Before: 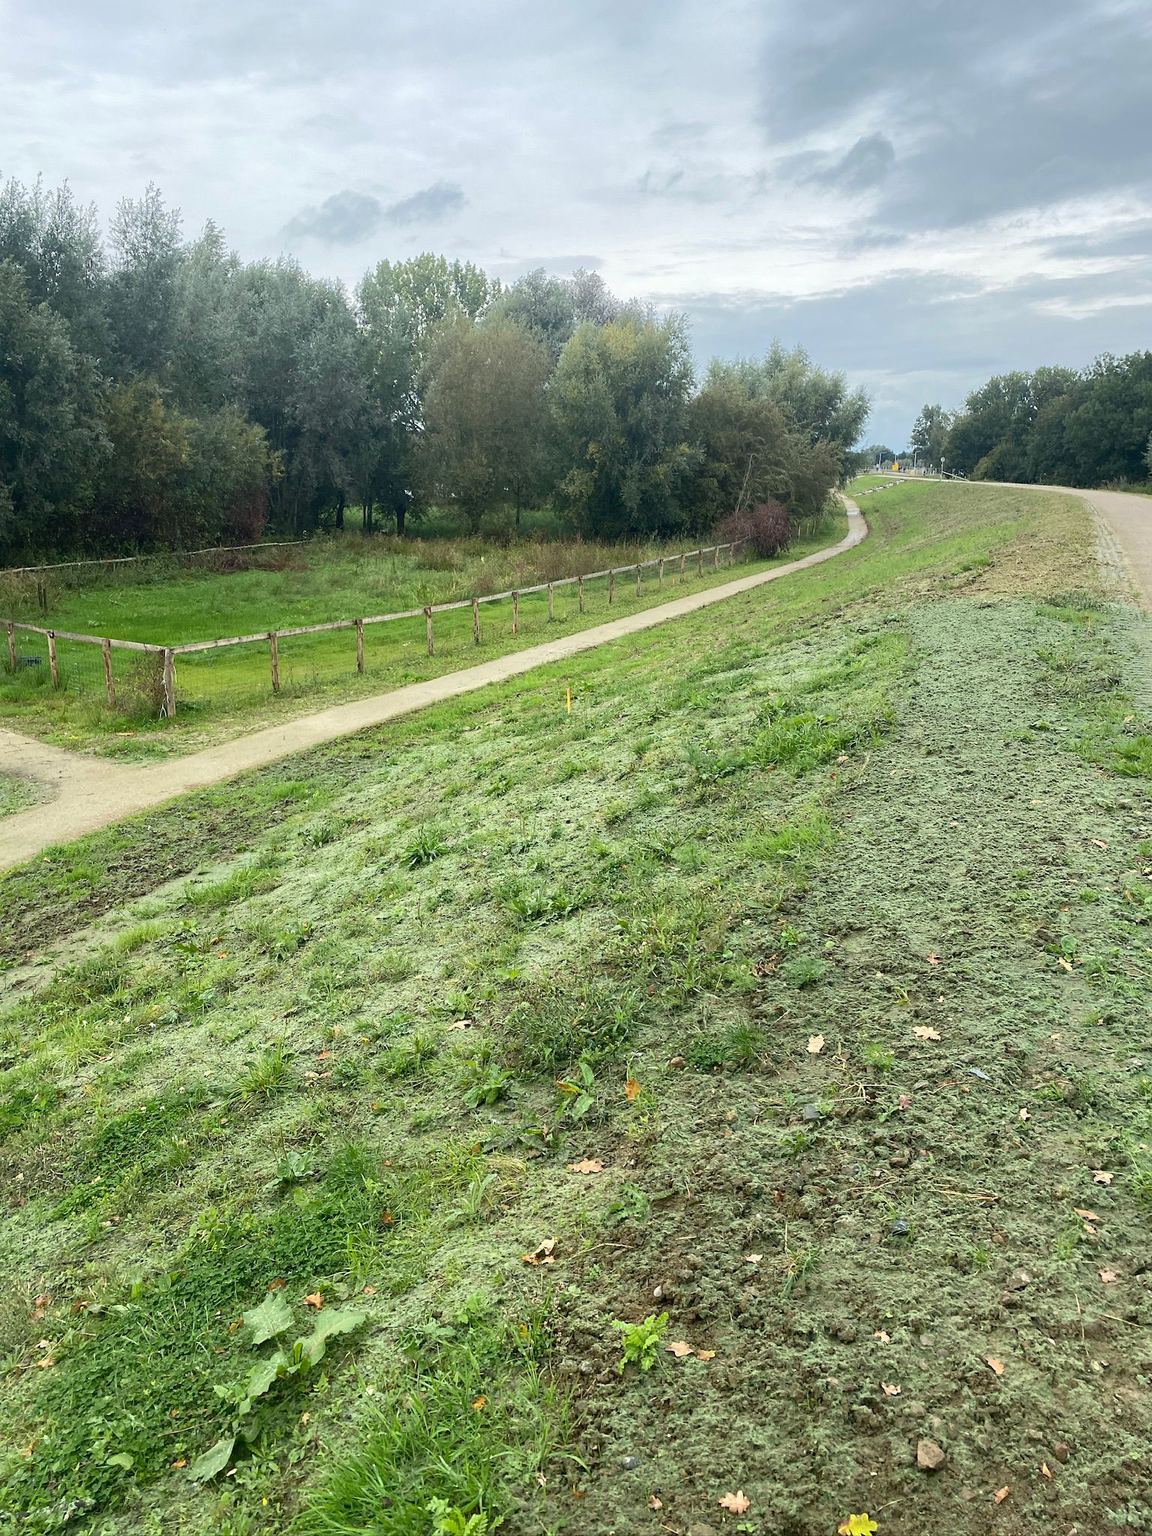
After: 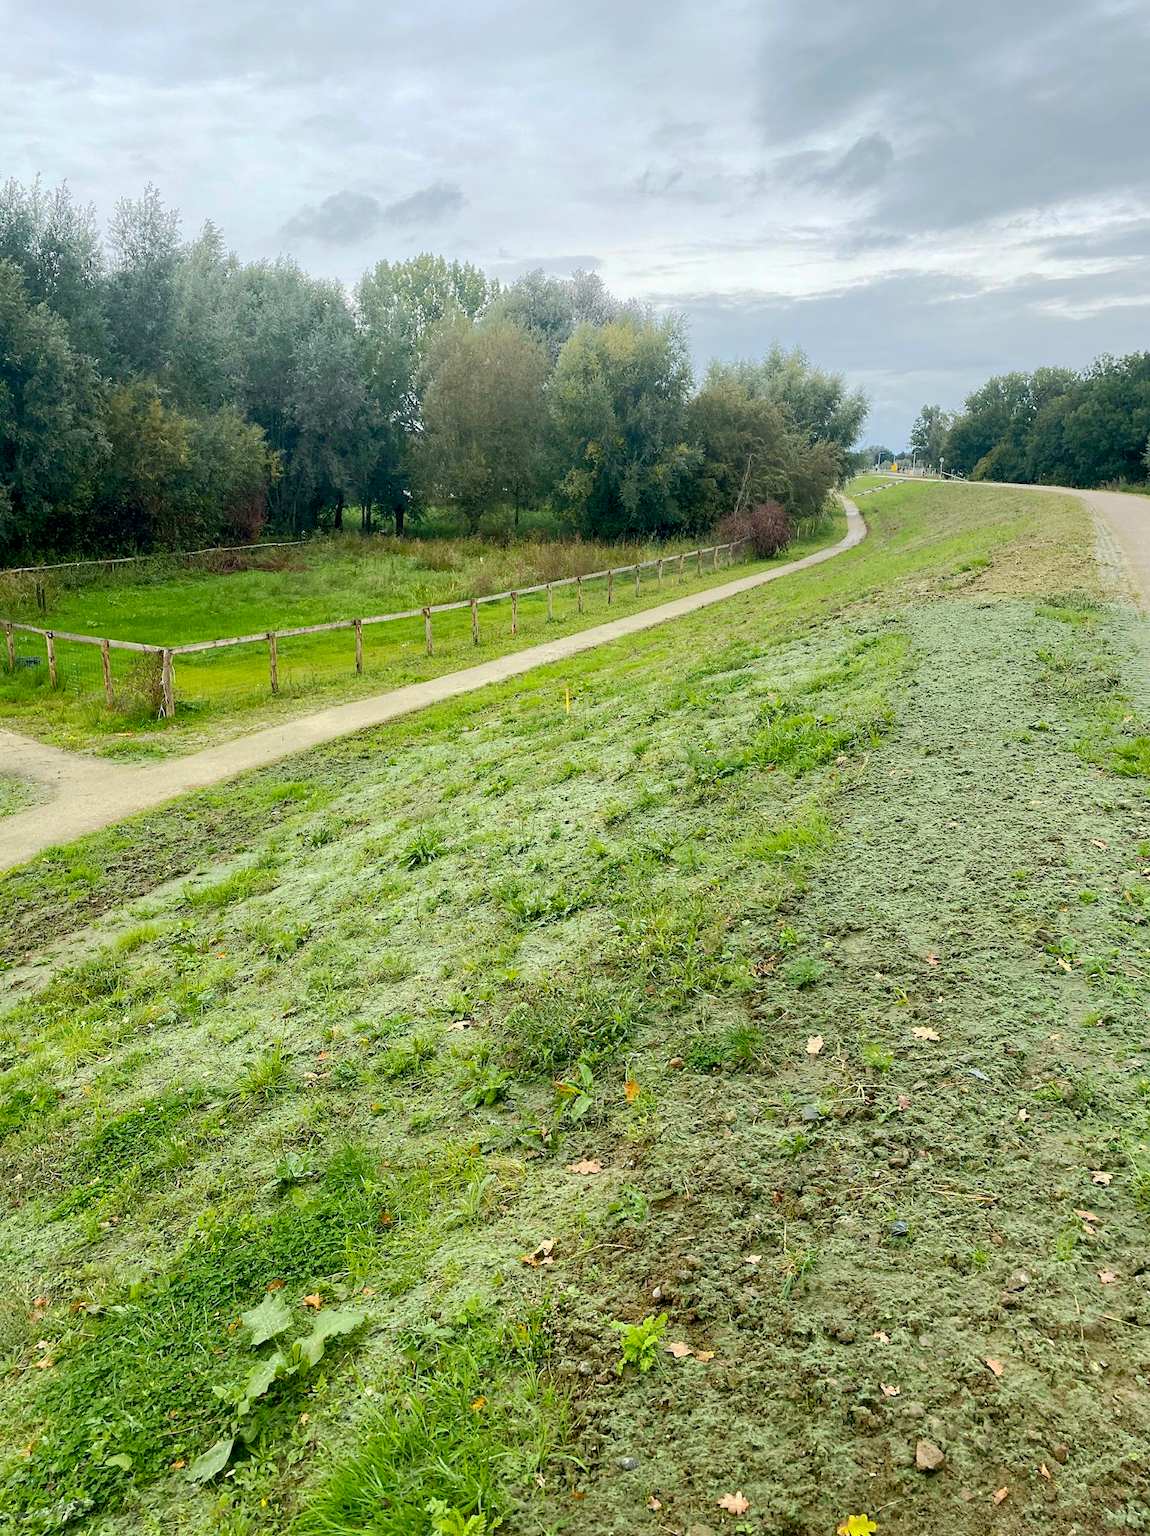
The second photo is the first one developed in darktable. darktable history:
base curve: curves: ch0 [(0, 0) (0.262, 0.32) (0.722, 0.705) (1, 1)], preserve colors none
color balance rgb: shadows lift › chroma 0.932%, shadows lift › hue 114.5°, power › chroma 0.258%, power › hue 62.05°, global offset › luminance -0.867%, perceptual saturation grading › global saturation 14.695%, global vibrance 20%
crop: left 0.146%
